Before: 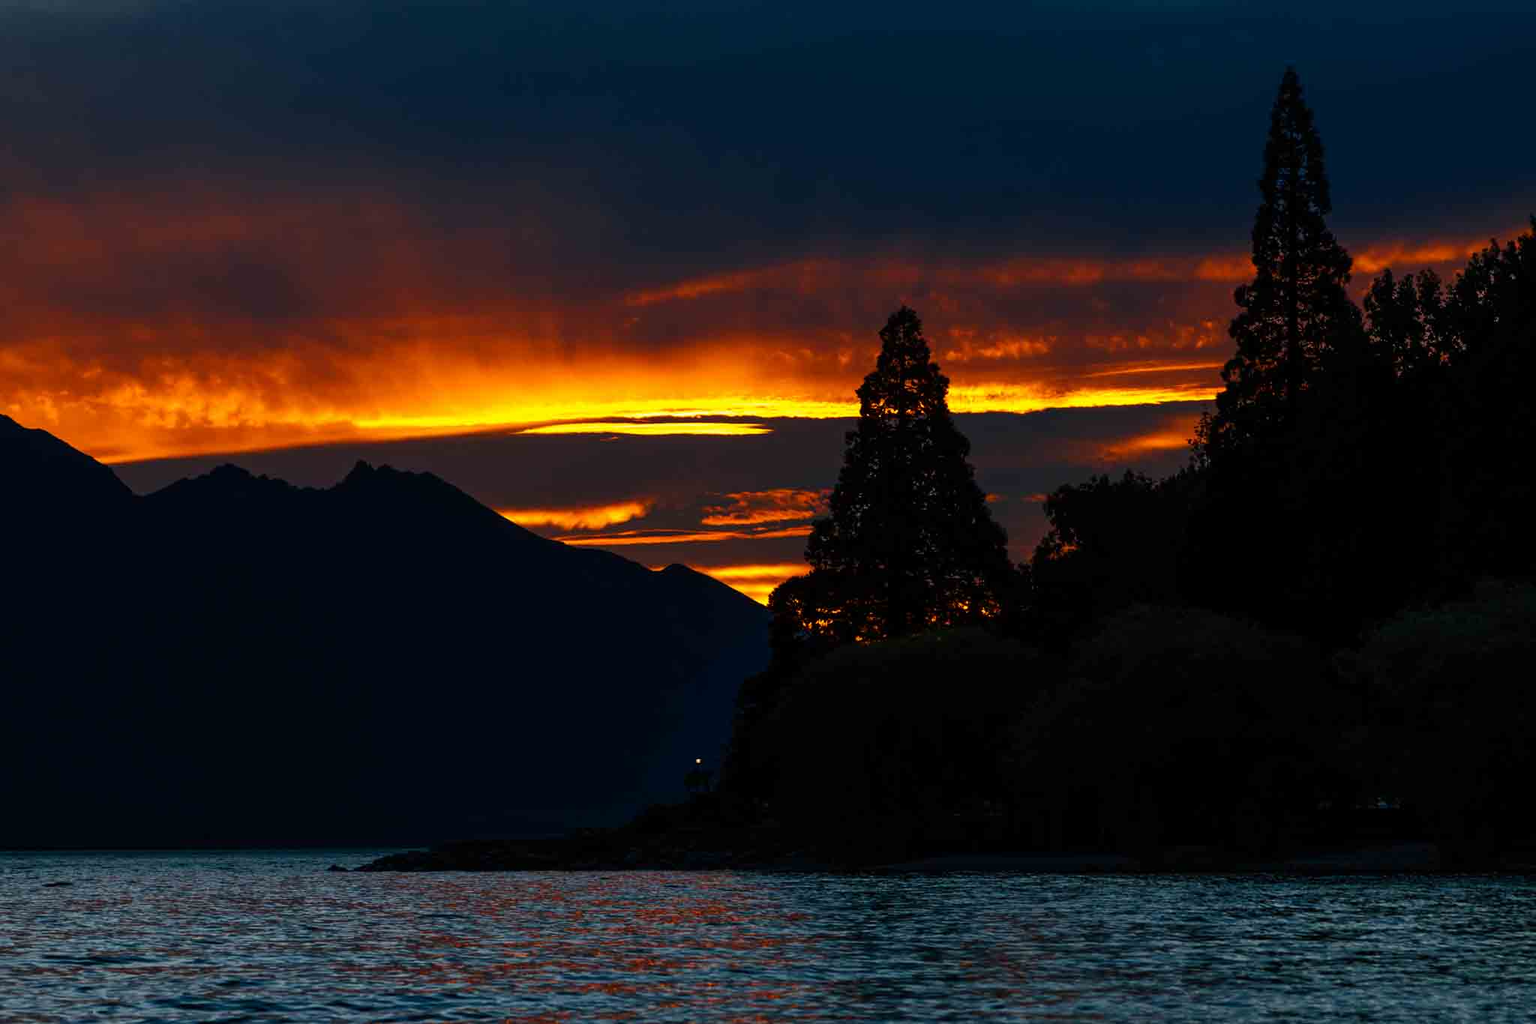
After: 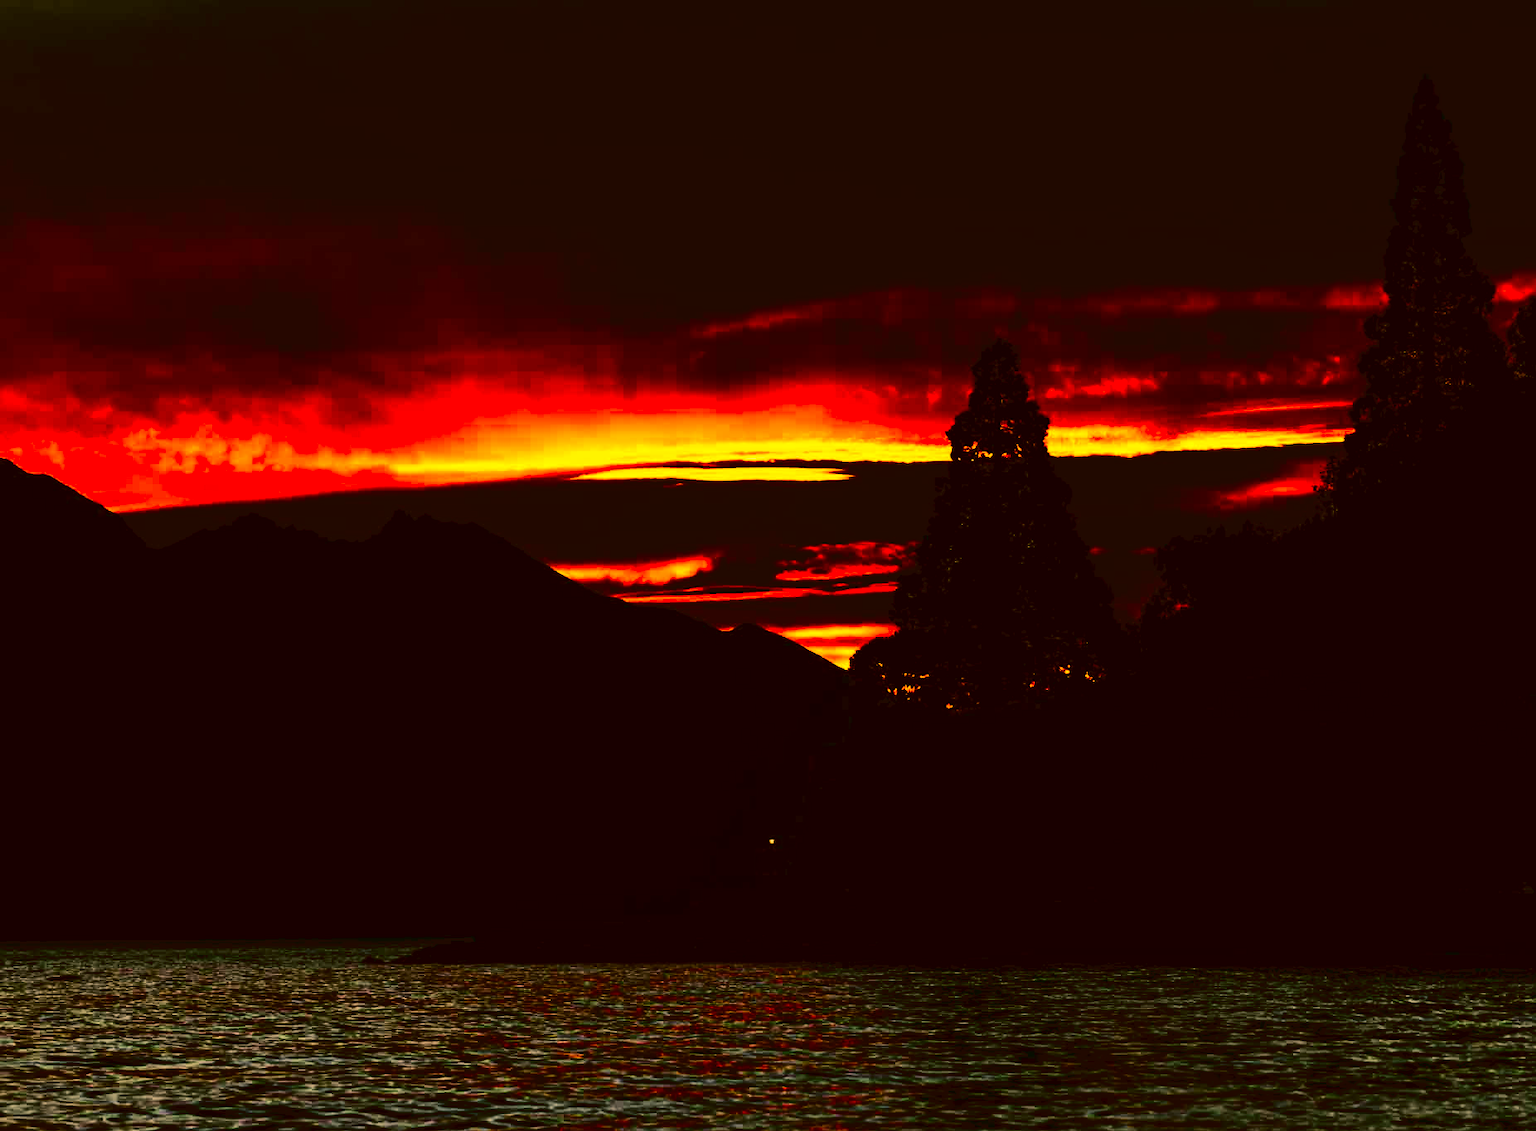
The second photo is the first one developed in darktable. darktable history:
levels: levels [0.016, 0.484, 0.953]
tone curve: curves: ch0 [(0, 0) (0.003, 0.051) (0.011, 0.054) (0.025, 0.056) (0.044, 0.07) (0.069, 0.092) (0.1, 0.119) (0.136, 0.149) (0.177, 0.189) (0.224, 0.231) (0.277, 0.278) (0.335, 0.329) (0.399, 0.386) (0.468, 0.454) (0.543, 0.524) (0.623, 0.603) (0.709, 0.687) (0.801, 0.776) (0.898, 0.878) (1, 1)], preserve colors none
crop: right 9.509%, bottom 0.031%
tone equalizer: -8 EV -0.75 EV, -7 EV -0.7 EV, -6 EV -0.6 EV, -5 EV -0.4 EV, -3 EV 0.4 EV, -2 EV 0.6 EV, -1 EV 0.7 EV, +0 EV 0.75 EV, edges refinement/feathering 500, mask exposure compensation -1.57 EV, preserve details no
contrast brightness saturation: contrast 0.28
color correction: highlights a* 10.44, highlights b* 30.04, shadows a* 2.73, shadows b* 17.51, saturation 1.72
filmic rgb: black relative exposure -8.54 EV, white relative exposure 5.52 EV, hardness 3.39, contrast 1.016
